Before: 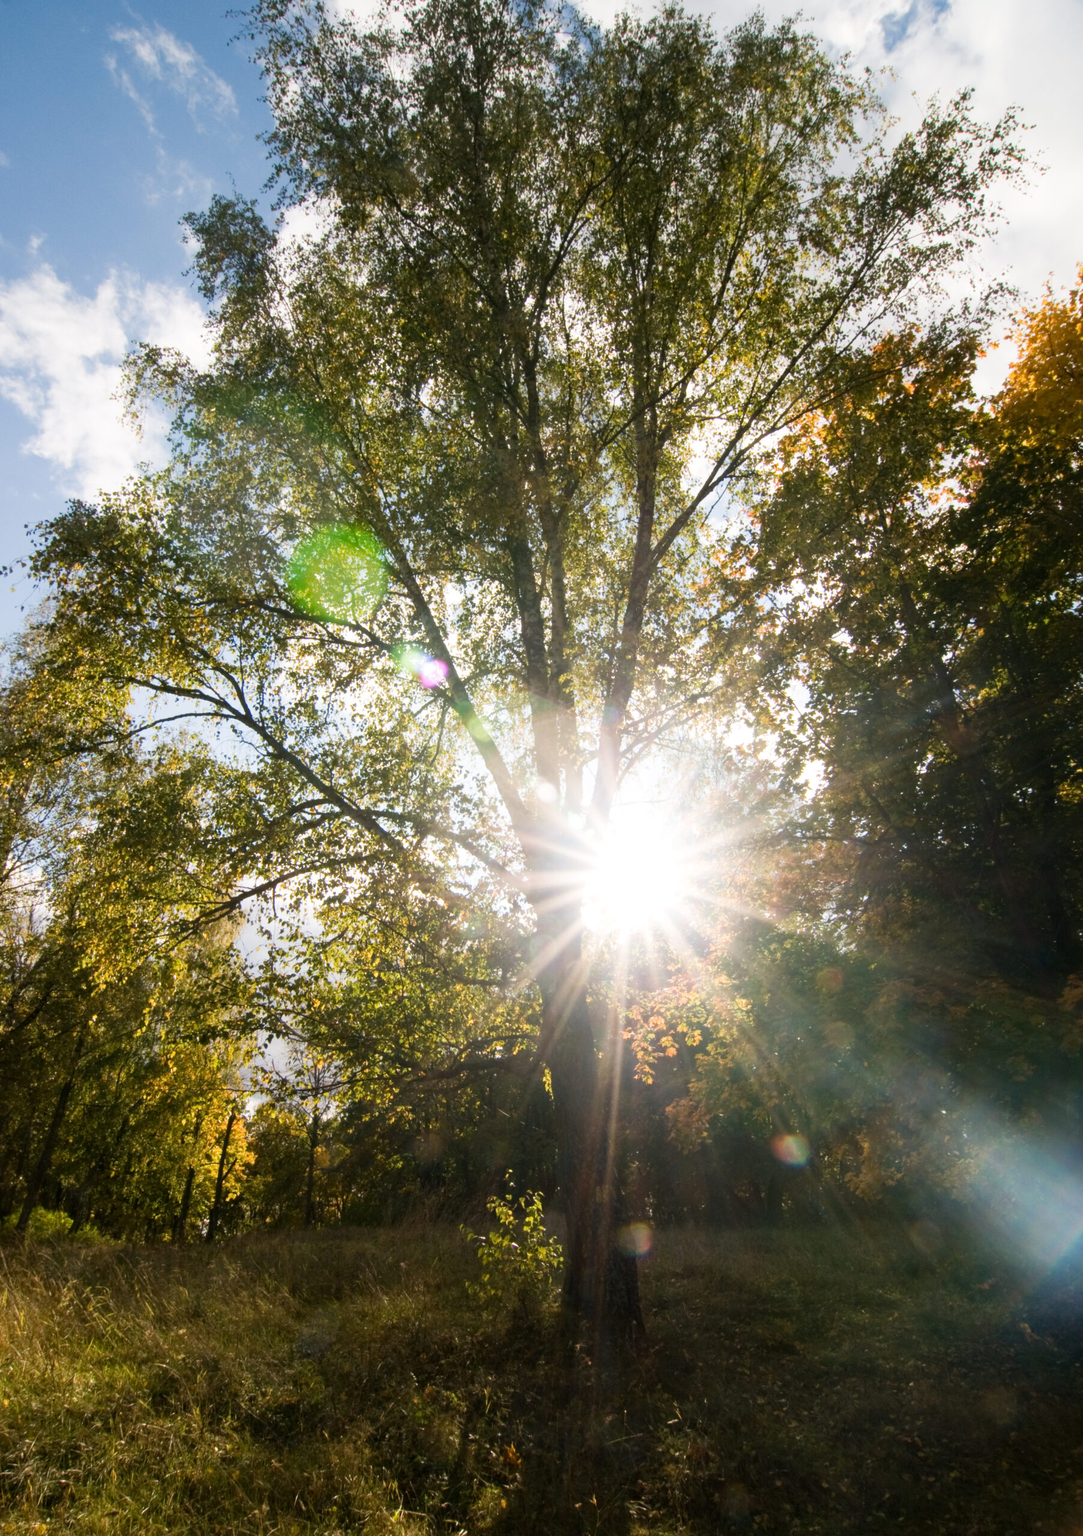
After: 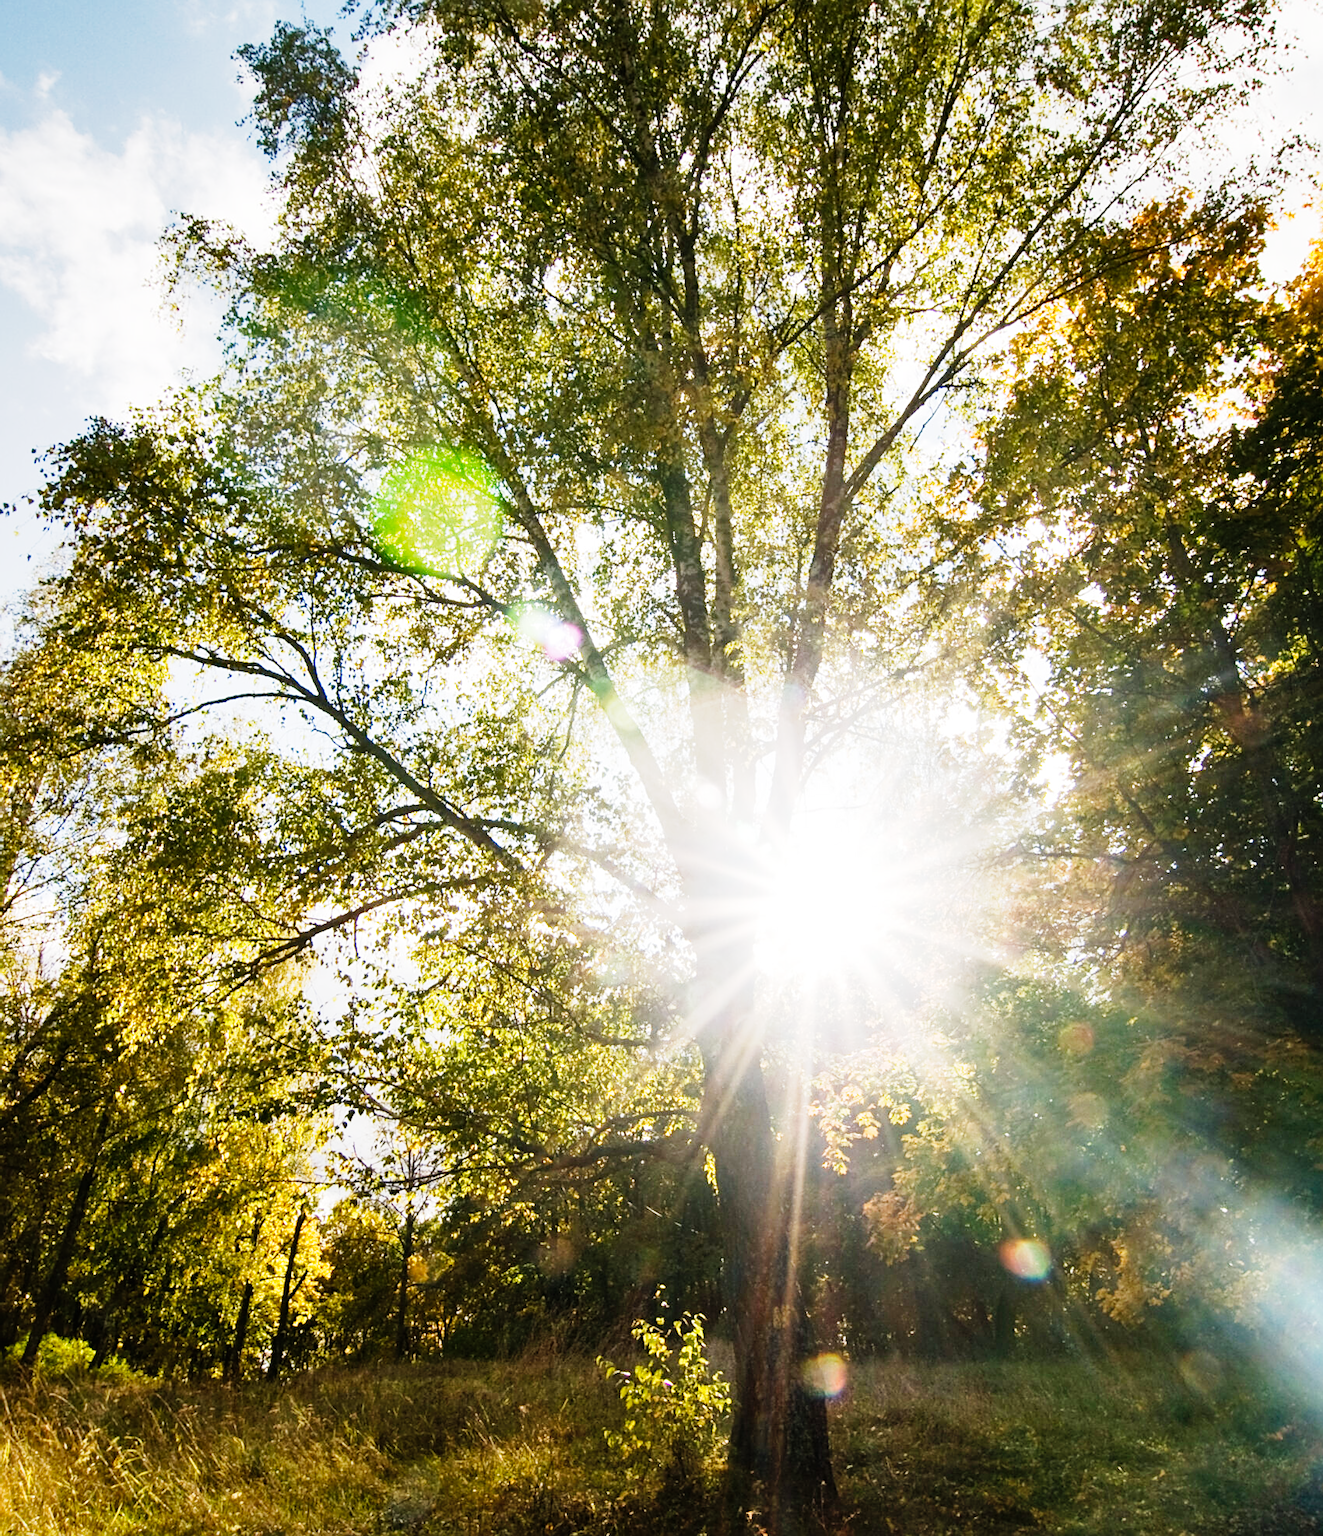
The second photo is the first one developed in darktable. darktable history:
sharpen: on, module defaults
shadows and highlights: radius 133.83, soften with gaussian
crop and rotate: angle 0.03°, top 11.643%, right 5.651%, bottom 11.189%
base curve: curves: ch0 [(0, 0) (0, 0.001) (0.001, 0.001) (0.004, 0.002) (0.007, 0.004) (0.015, 0.013) (0.033, 0.045) (0.052, 0.096) (0.075, 0.17) (0.099, 0.241) (0.163, 0.42) (0.219, 0.55) (0.259, 0.616) (0.327, 0.722) (0.365, 0.765) (0.522, 0.873) (0.547, 0.881) (0.689, 0.919) (0.826, 0.952) (1, 1)], preserve colors none
